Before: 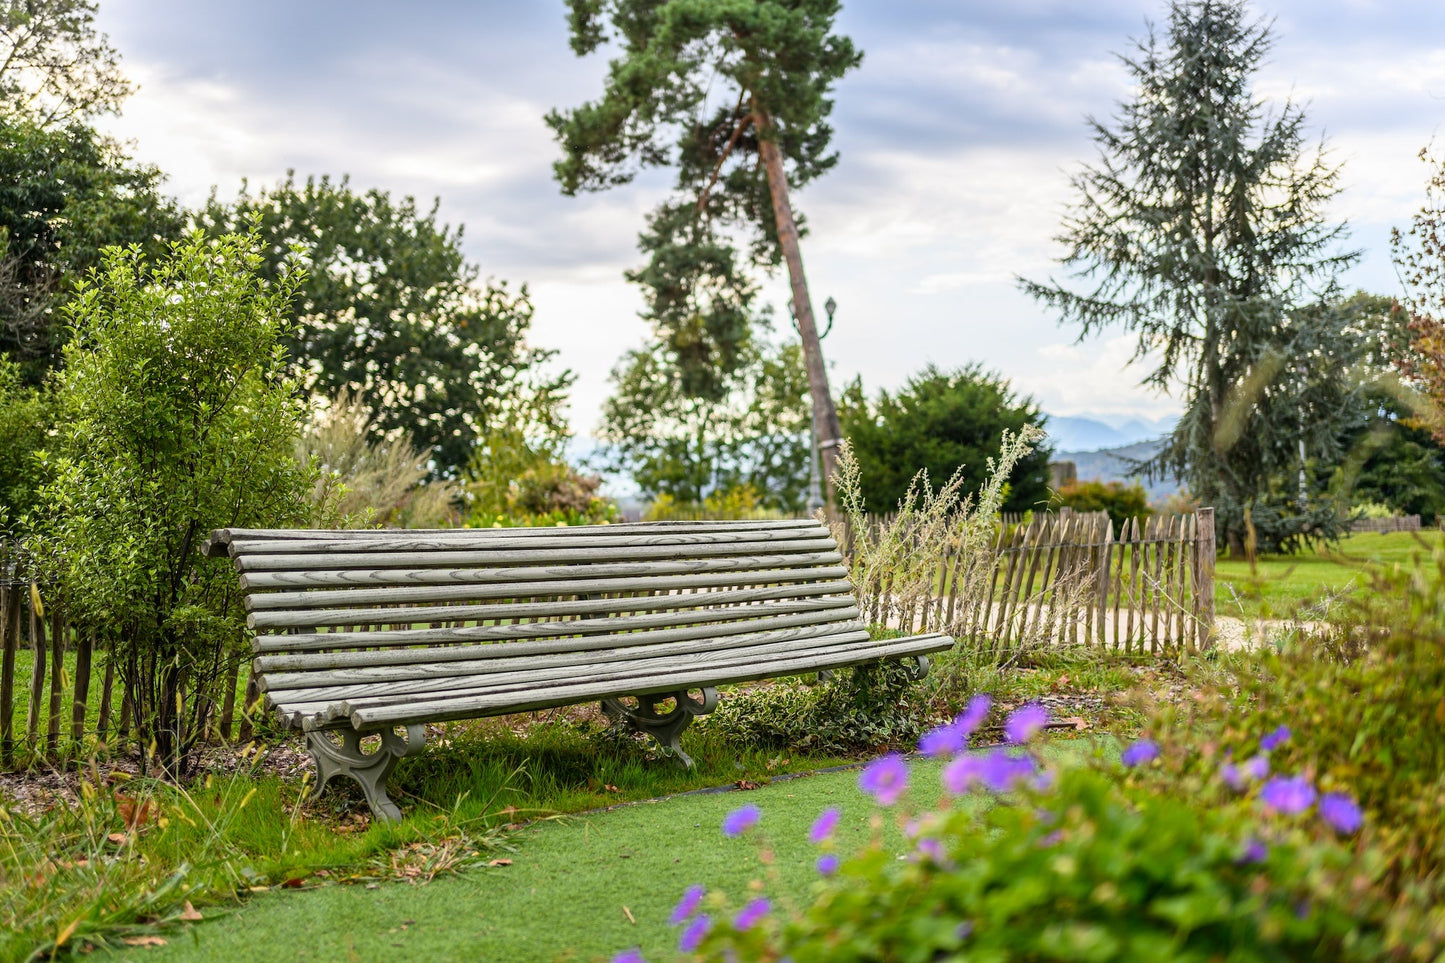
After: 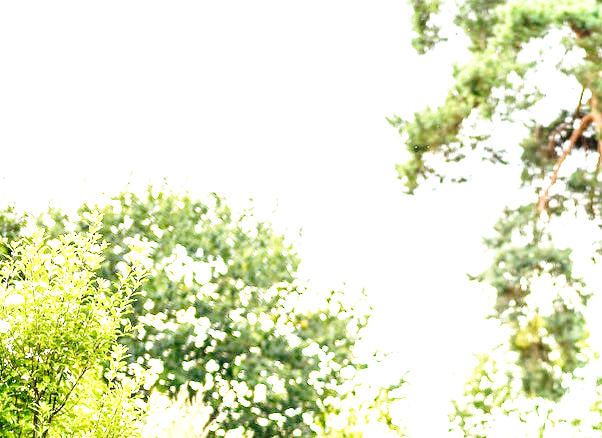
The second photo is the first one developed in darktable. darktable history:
base curve: curves: ch0 [(0, 0) (0.028, 0.03) (0.121, 0.232) (0.46, 0.748) (0.859, 0.968) (1, 1)], preserve colors none
exposure: black level correction 0.001, exposure 1.996 EV, compensate highlight preservation false
crop and rotate: left 11.113%, top 0.054%, right 47.177%, bottom 54.378%
